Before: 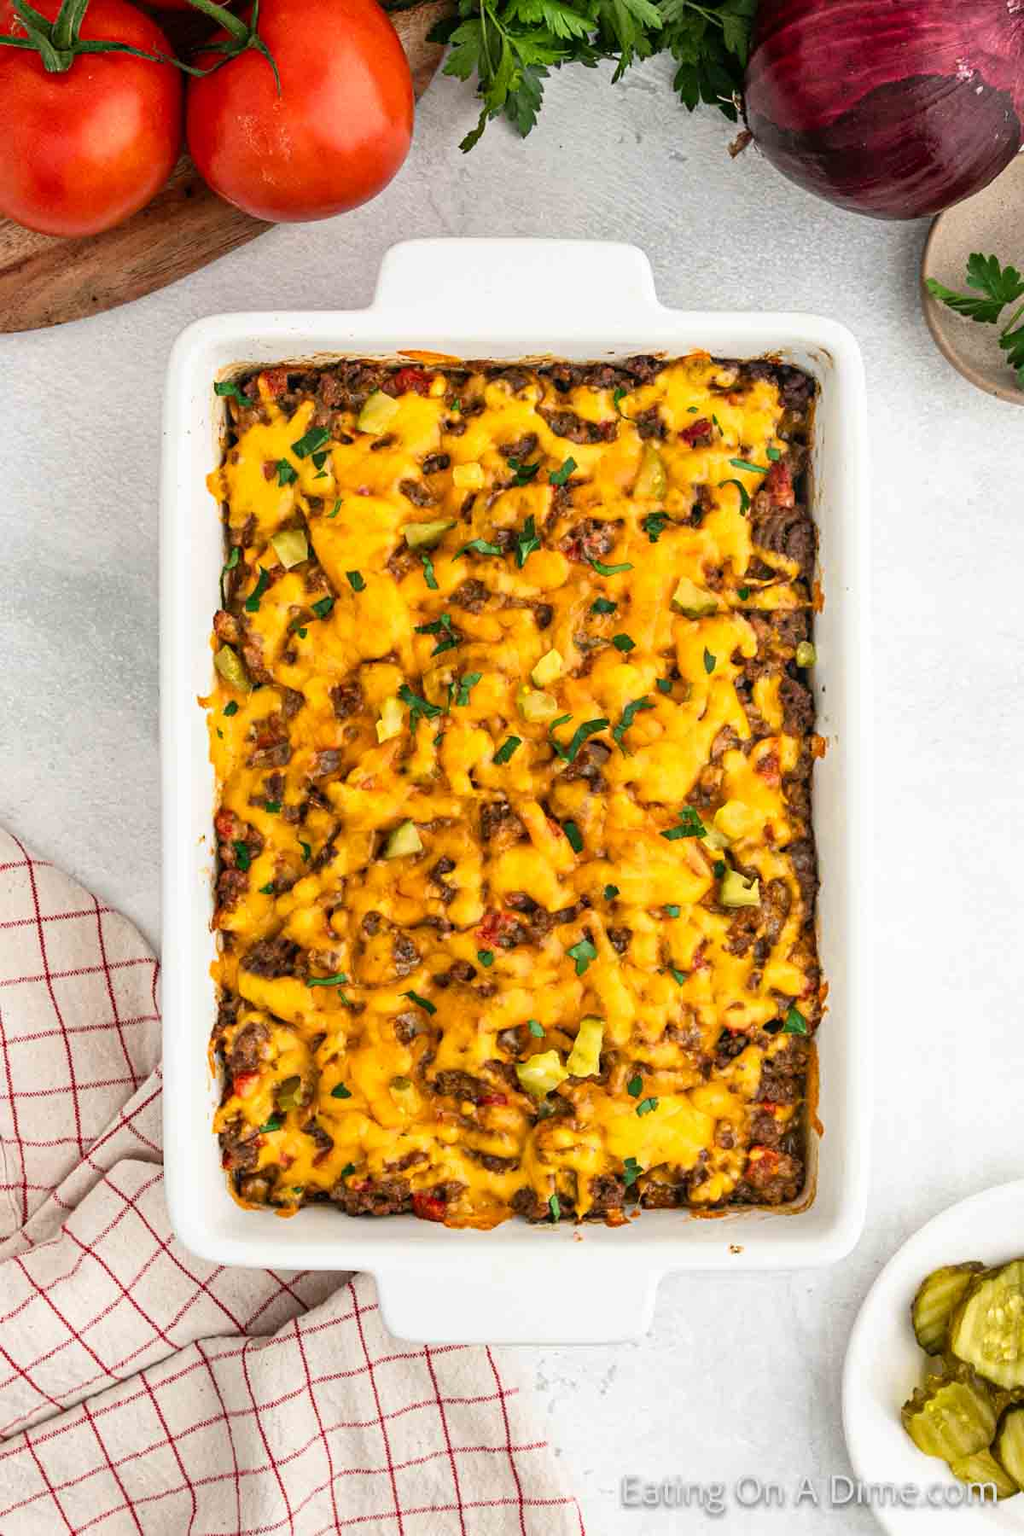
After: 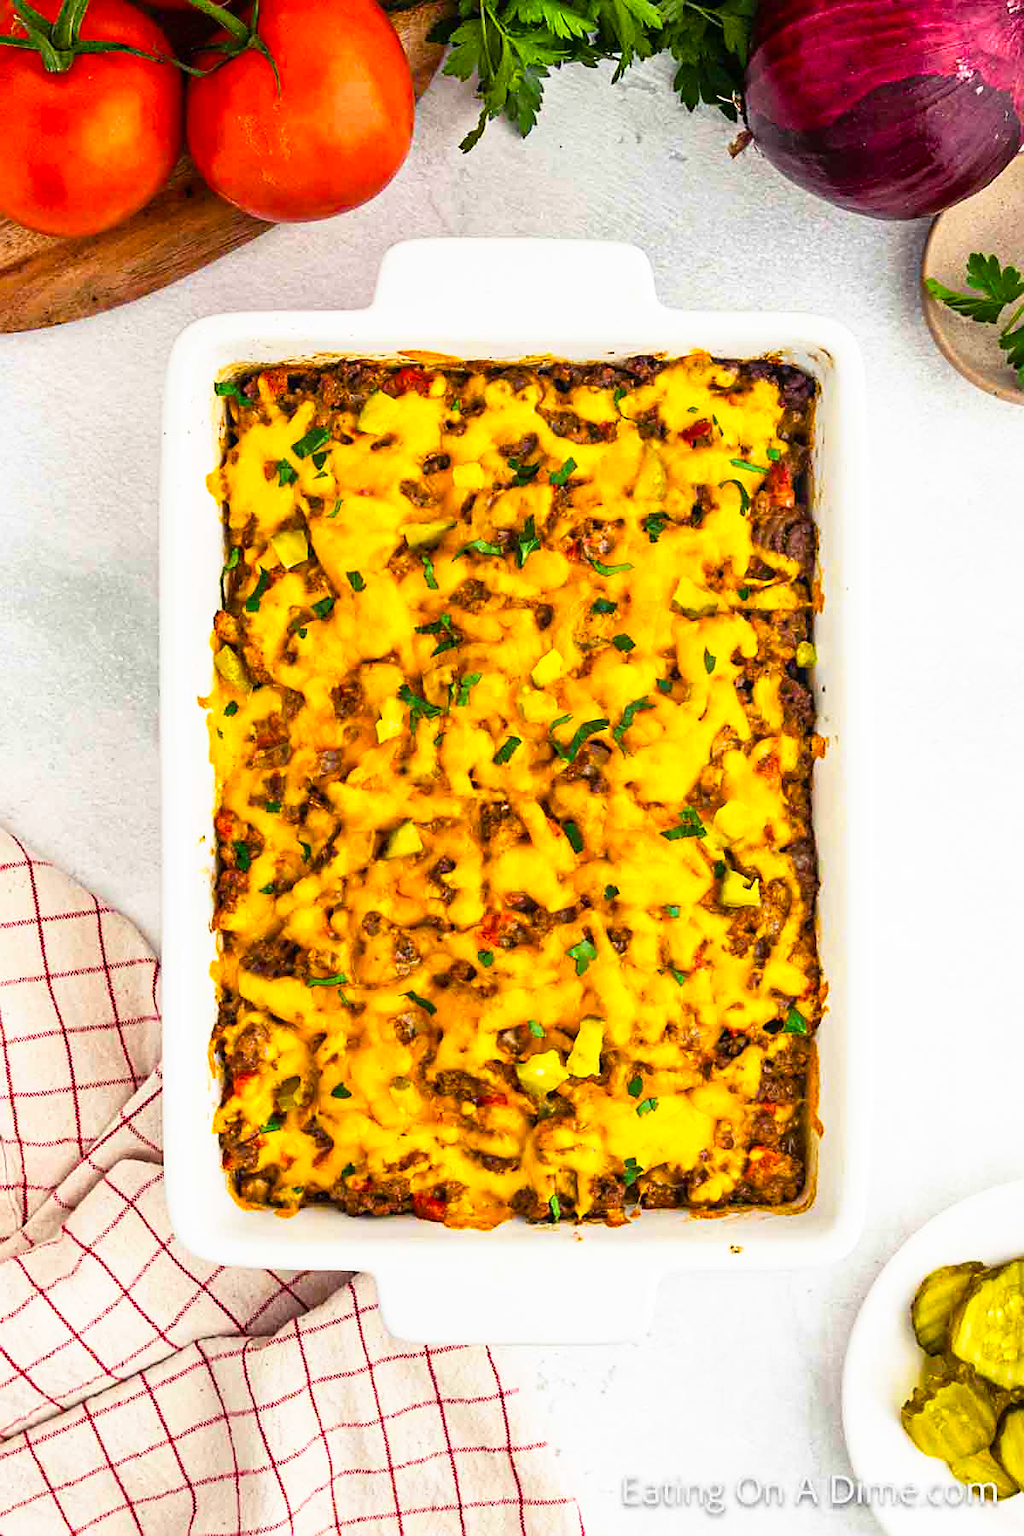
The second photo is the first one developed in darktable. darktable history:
base curve: curves: ch0 [(0, 0) (0.688, 0.865) (1, 1)], preserve colors none
sharpen: radius 1.834, amount 0.41, threshold 1.723
color balance rgb: shadows lift › luminance -21.558%, shadows lift › chroma 9.057%, shadows lift › hue 283.59°, linear chroma grading › global chroma 40.617%, perceptual saturation grading › global saturation 0.575%, global vibrance 16.284%, saturation formula JzAzBz (2021)
